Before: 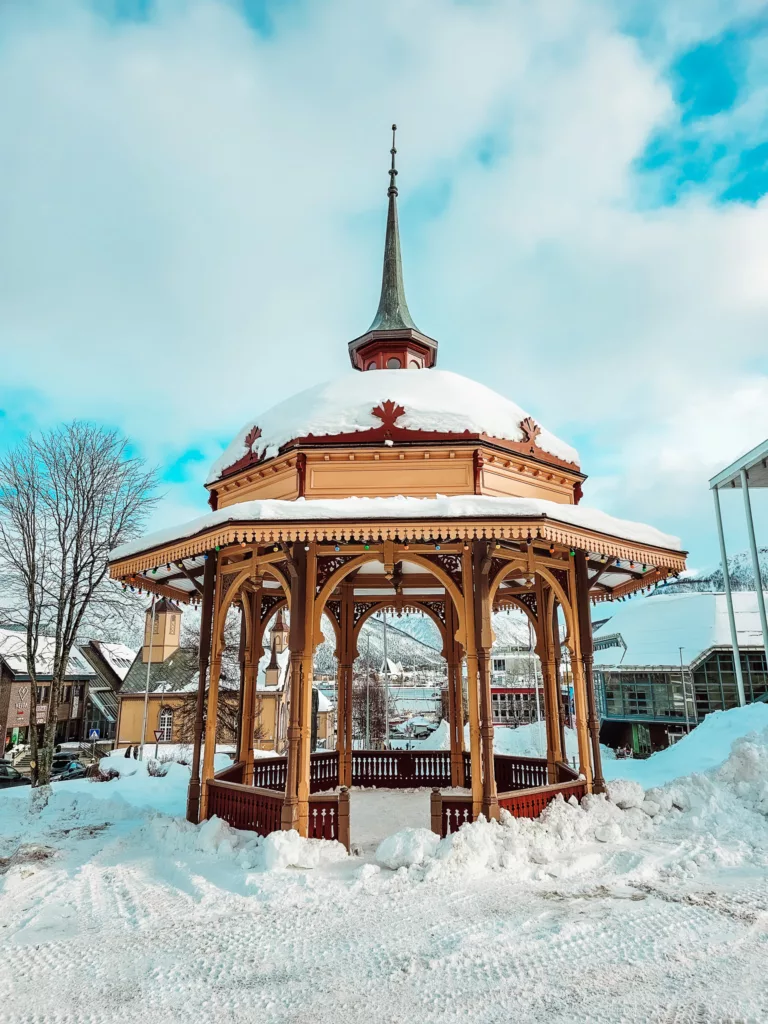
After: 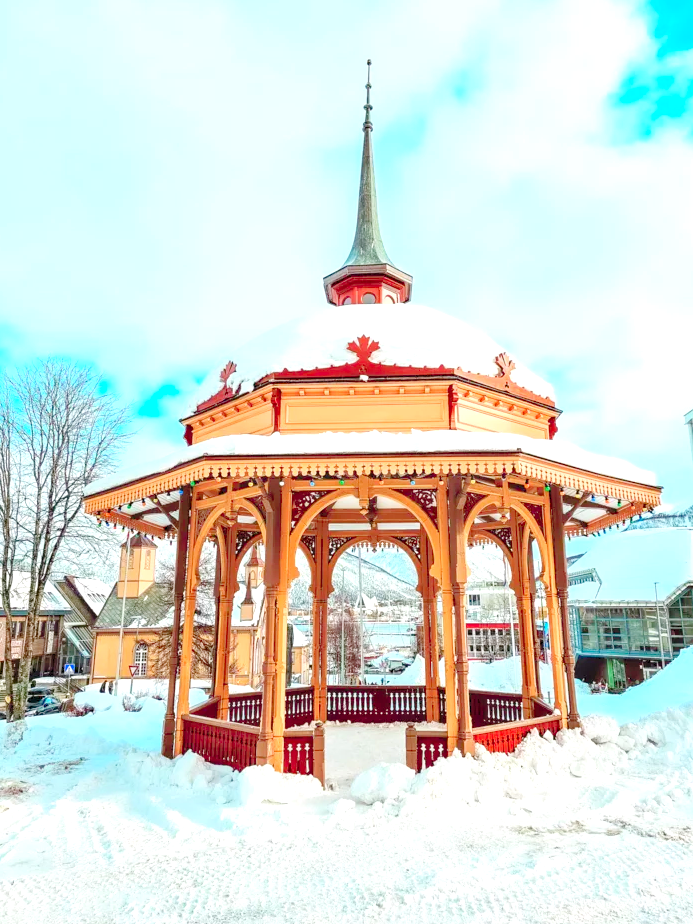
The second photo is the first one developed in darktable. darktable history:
crop: left 3.305%, top 6.436%, right 6.389%, bottom 3.258%
levels: levels [0.008, 0.318, 0.836]
